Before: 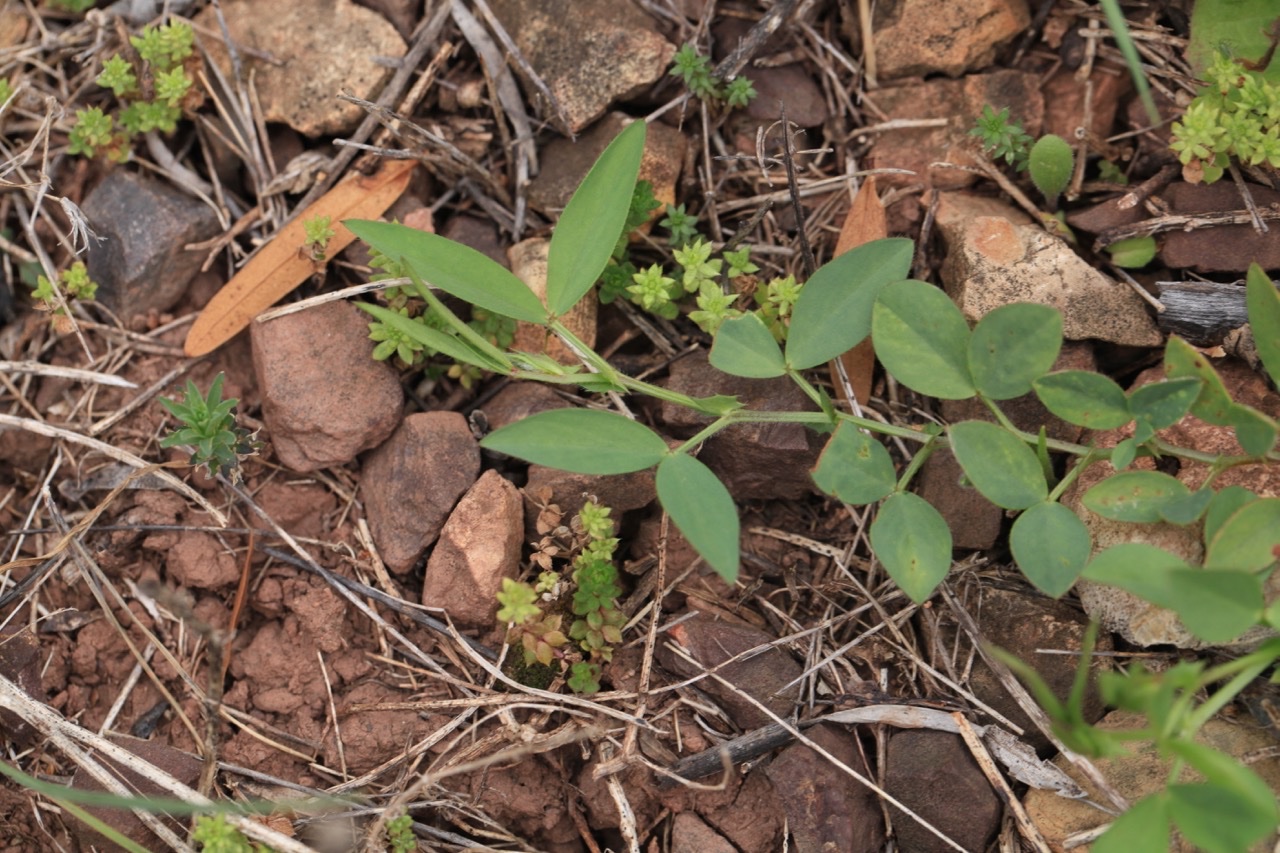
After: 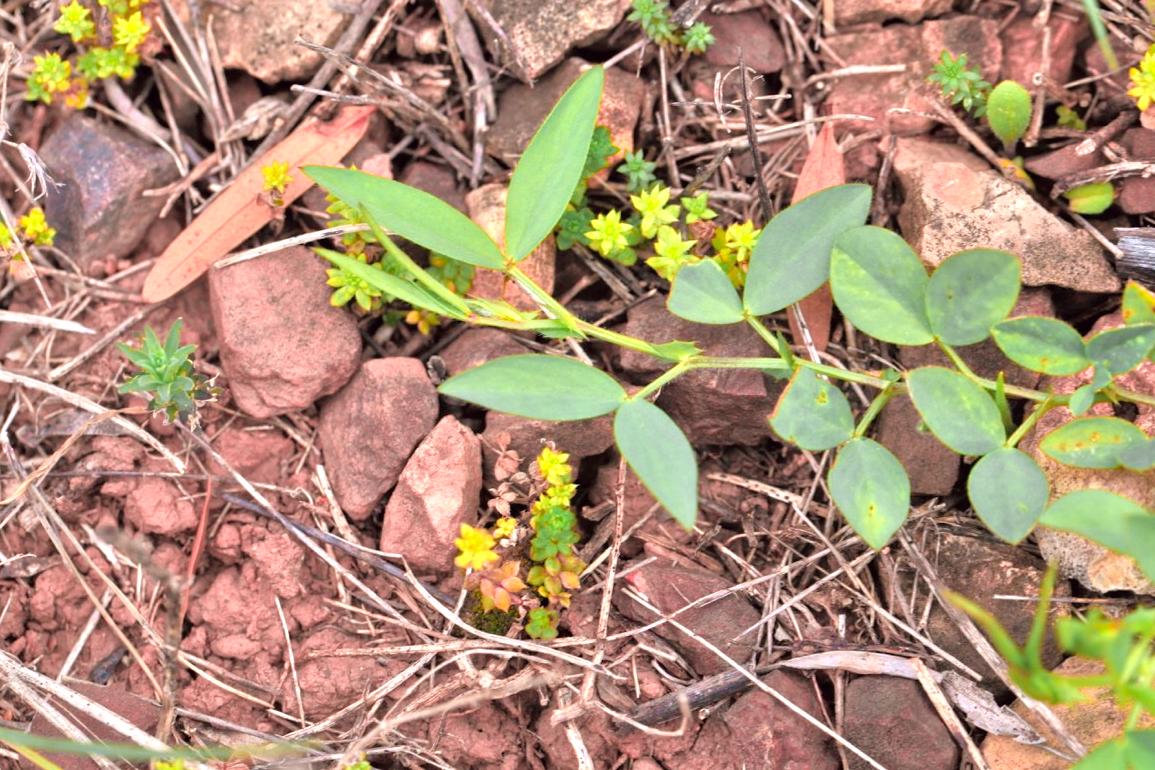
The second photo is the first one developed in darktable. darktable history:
color zones: curves: ch0 [(0.257, 0.558) (0.75, 0.565)]; ch1 [(0.004, 0.857) (0.14, 0.416) (0.257, 0.695) (0.442, 0.032) (0.736, 0.266) (0.891, 0.741)]; ch2 [(0, 0.623) (0.112, 0.436) (0.271, 0.474) (0.516, 0.64) (0.743, 0.286)]
white balance: red 1.009, blue 1.027
tone equalizer: -7 EV 0.15 EV, -6 EV 0.6 EV, -5 EV 1.15 EV, -4 EV 1.33 EV, -3 EV 1.15 EV, -2 EV 0.6 EV, -1 EV 0.15 EV, mask exposure compensation -0.5 EV
crop: left 3.305%, top 6.436%, right 6.389%, bottom 3.258%
color balance: lift [1, 1.001, 0.999, 1.001], gamma [1, 1.004, 1.007, 0.993], gain [1, 0.991, 0.987, 1.013], contrast 7.5%, contrast fulcrum 10%, output saturation 115%
